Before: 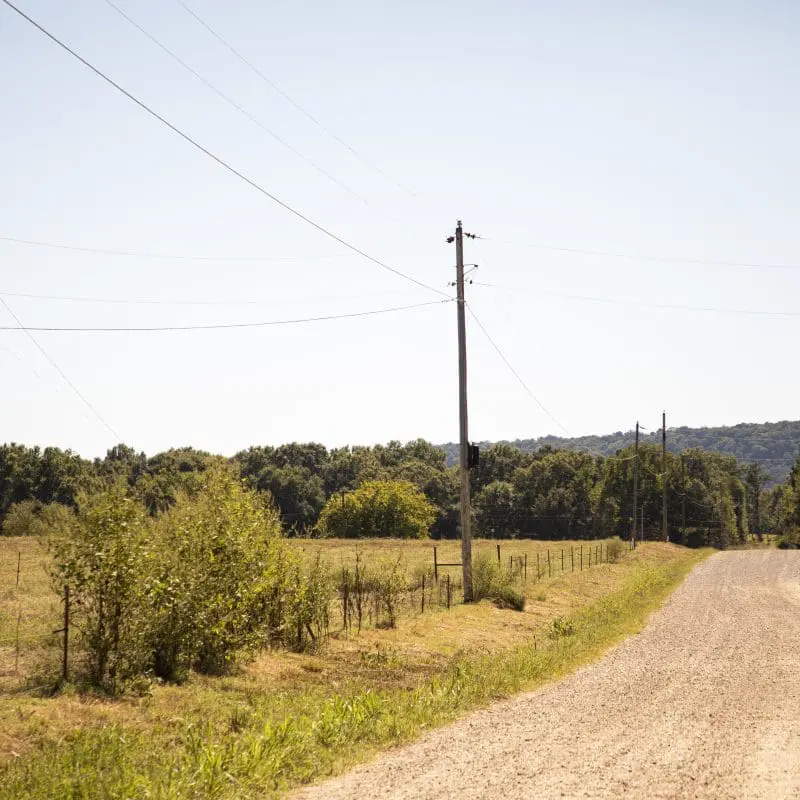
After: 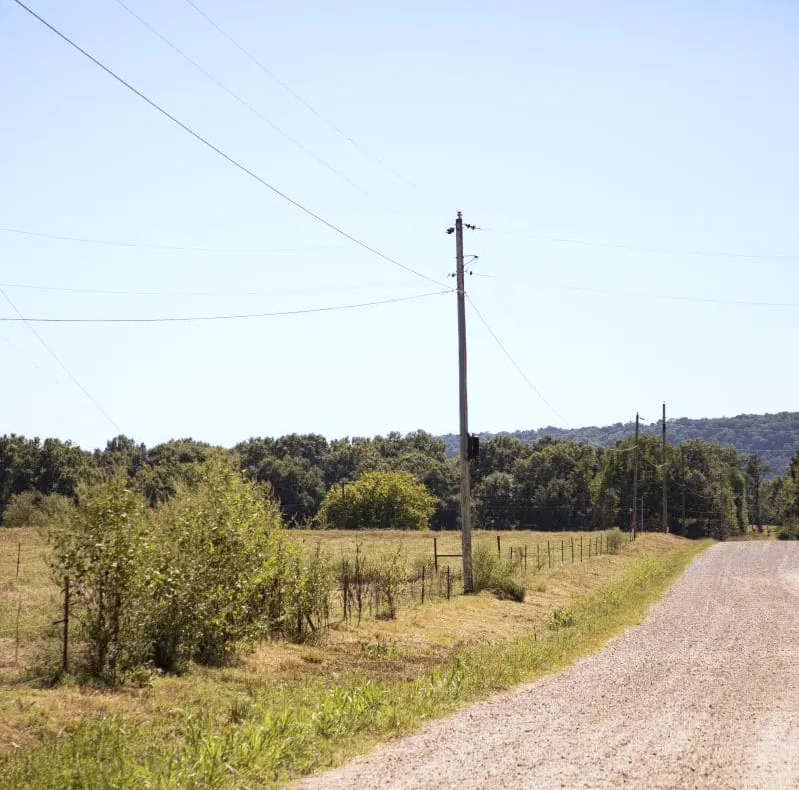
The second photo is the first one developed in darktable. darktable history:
crop: top 1.247%, right 0.118%
color calibration: illuminant as shot in camera, x 0.37, y 0.382, temperature 4314.86 K
